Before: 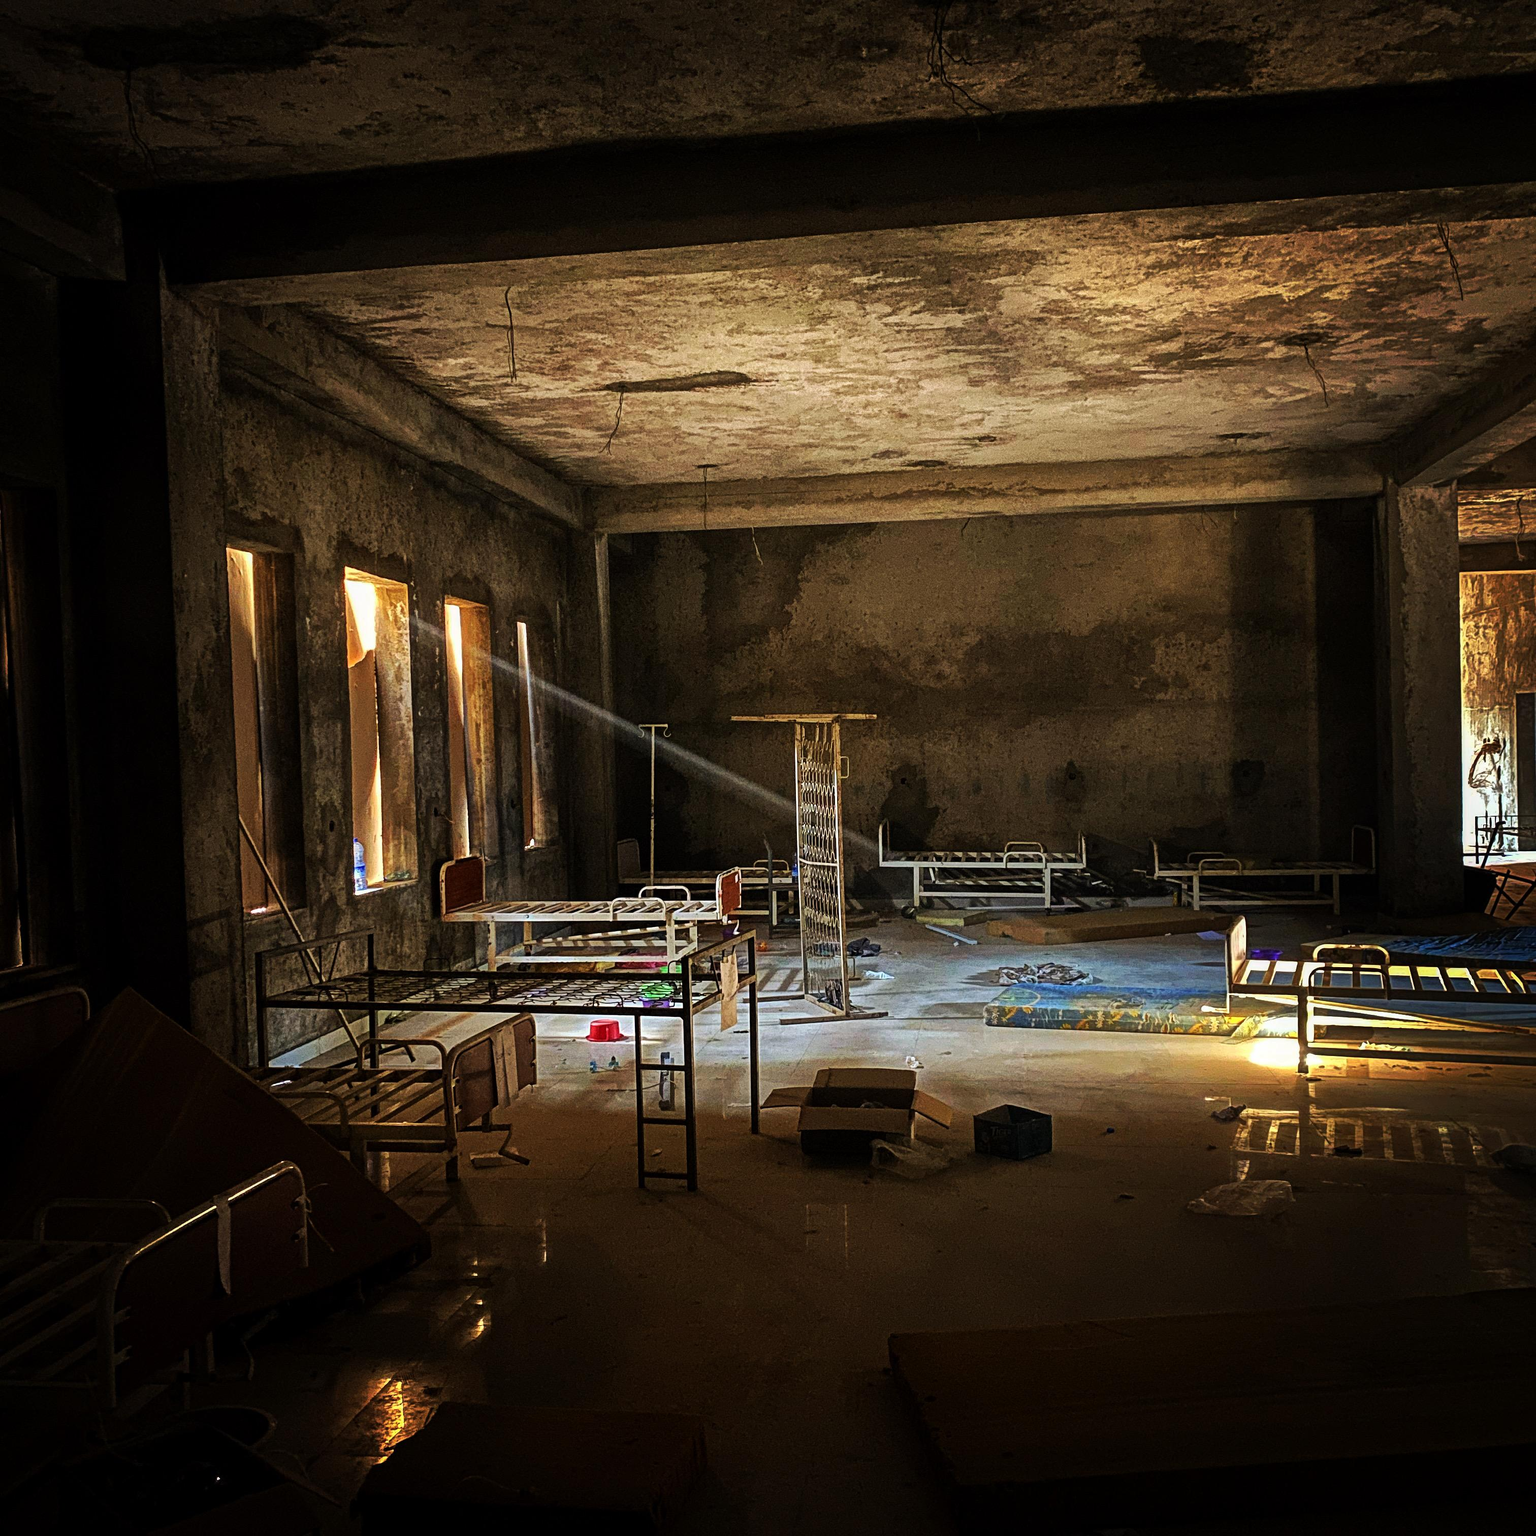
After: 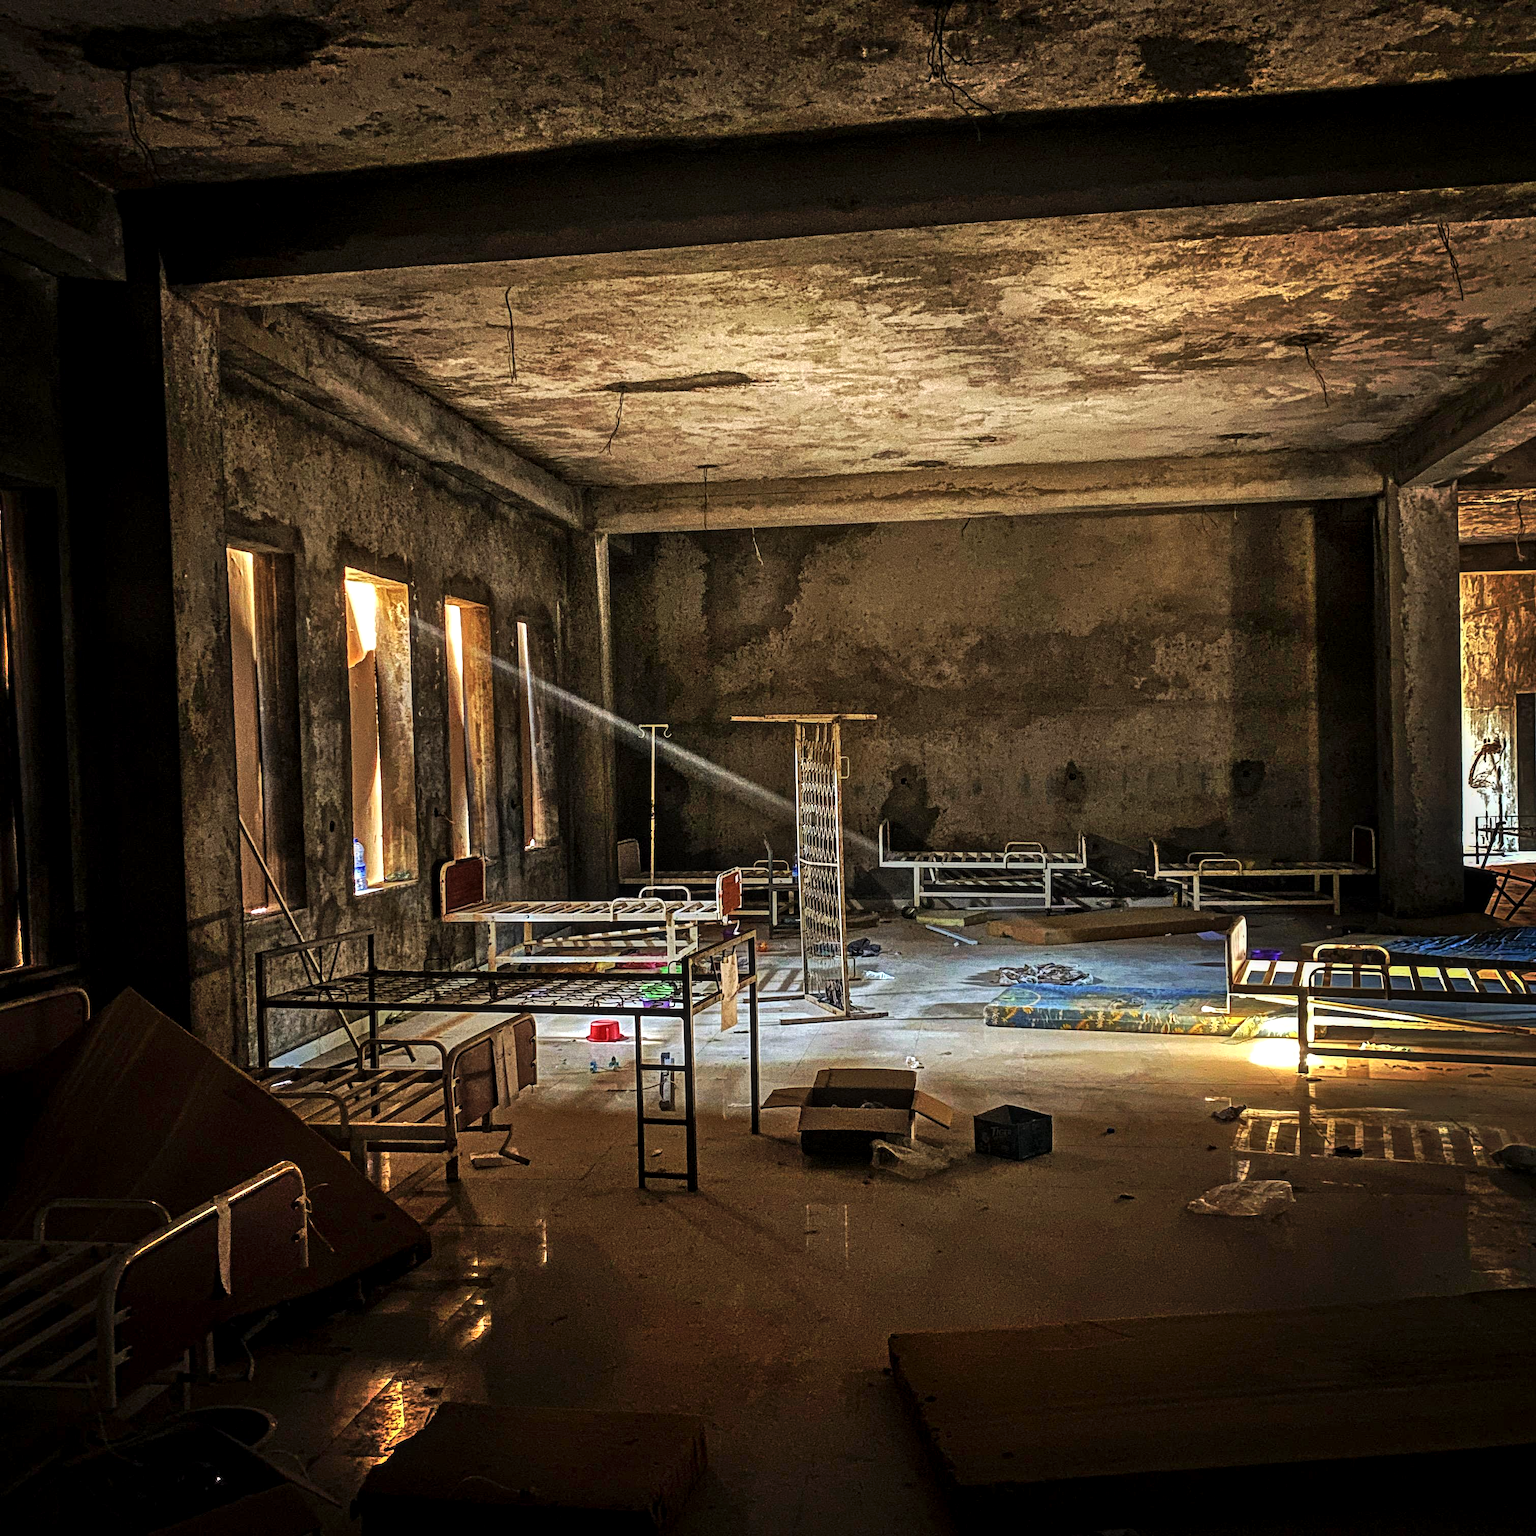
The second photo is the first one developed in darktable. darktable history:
shadows and highlights: radius 44.78, white point adjustment 6.64, compress 79.65%, highlights color adjustment 78.42%, soften with gaussian
local contrast: on, module defaults
